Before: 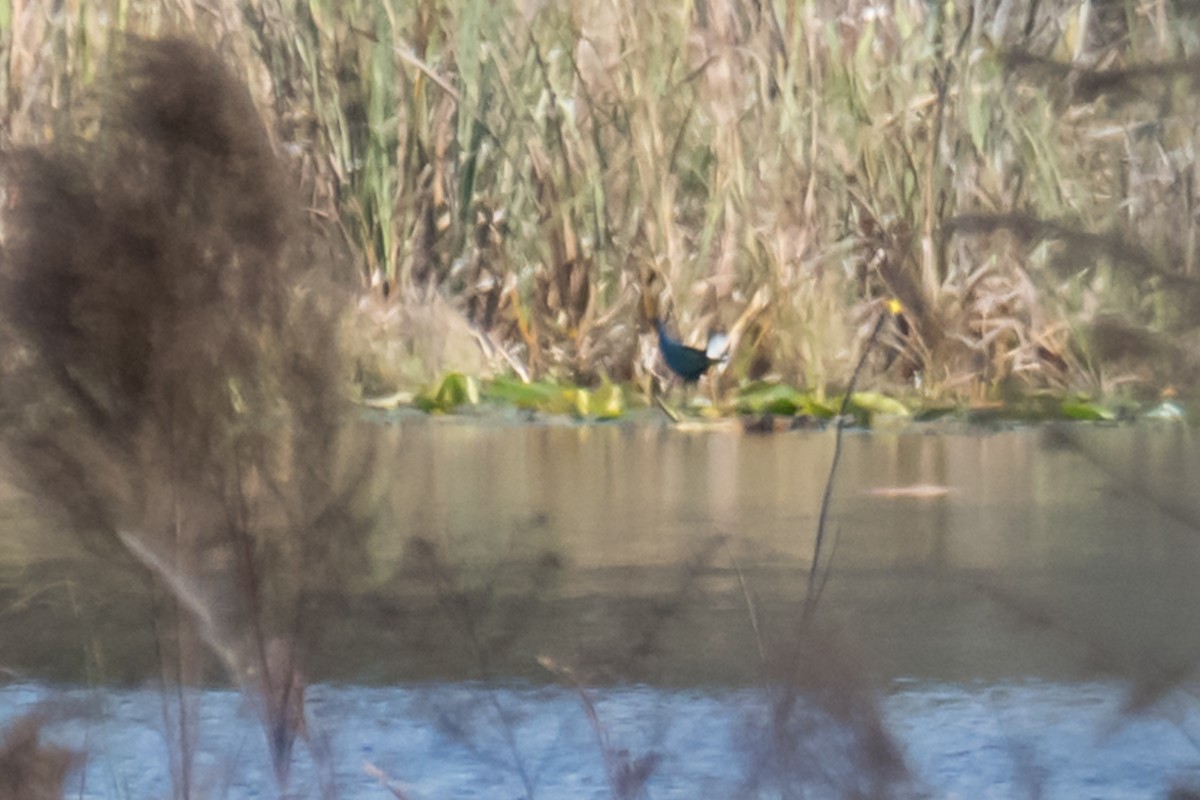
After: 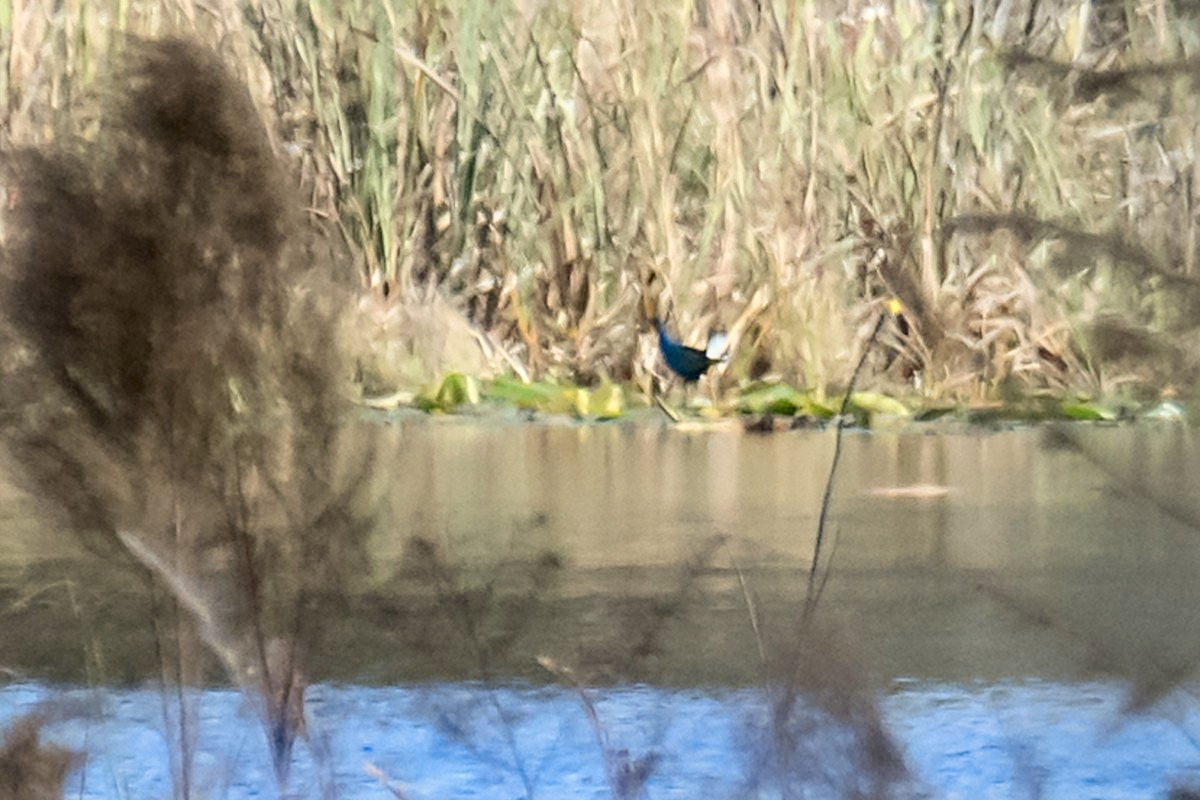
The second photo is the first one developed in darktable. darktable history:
color balance rgb: shadows lift › luminance 0.922%, shadows lift › chroma 0.522%, shadows lift › hue 17.04°, global offset › luminance -0.397%, perceptual saturation grading › global saturation -1.66%, perceptual saturation grading › highlights -8.304%, perceptual saturation grading › mid-tones 8.597%, perceptual saturation grading › shadows 2.925%
haze removal: adaptive false
tone curve: curves: ch0 [(0, 0.023) (0.087, 0.065) (0.184, 0.168) (0.45, 0.54) (0.57, 0.683) (0.722, 0.825) (0.877, 0.948) (1, 1)]; ch1 [(0, 0) (0.388, 0.369) (0.447, 0.447) (0.505, 0.5) (0.534, 0.528) (0.573, 0.583) (0.663, 0.68) (1, 1)]; ch2 [(0, 0) (0.314, 0.223) (0.427, 0.405) (0.492, 0.505) (0.531, 0.55) (0.589, 0.599) (1, 1)], color space Lab, independent channels, preserve colors none
sharpen: on, module defaults
